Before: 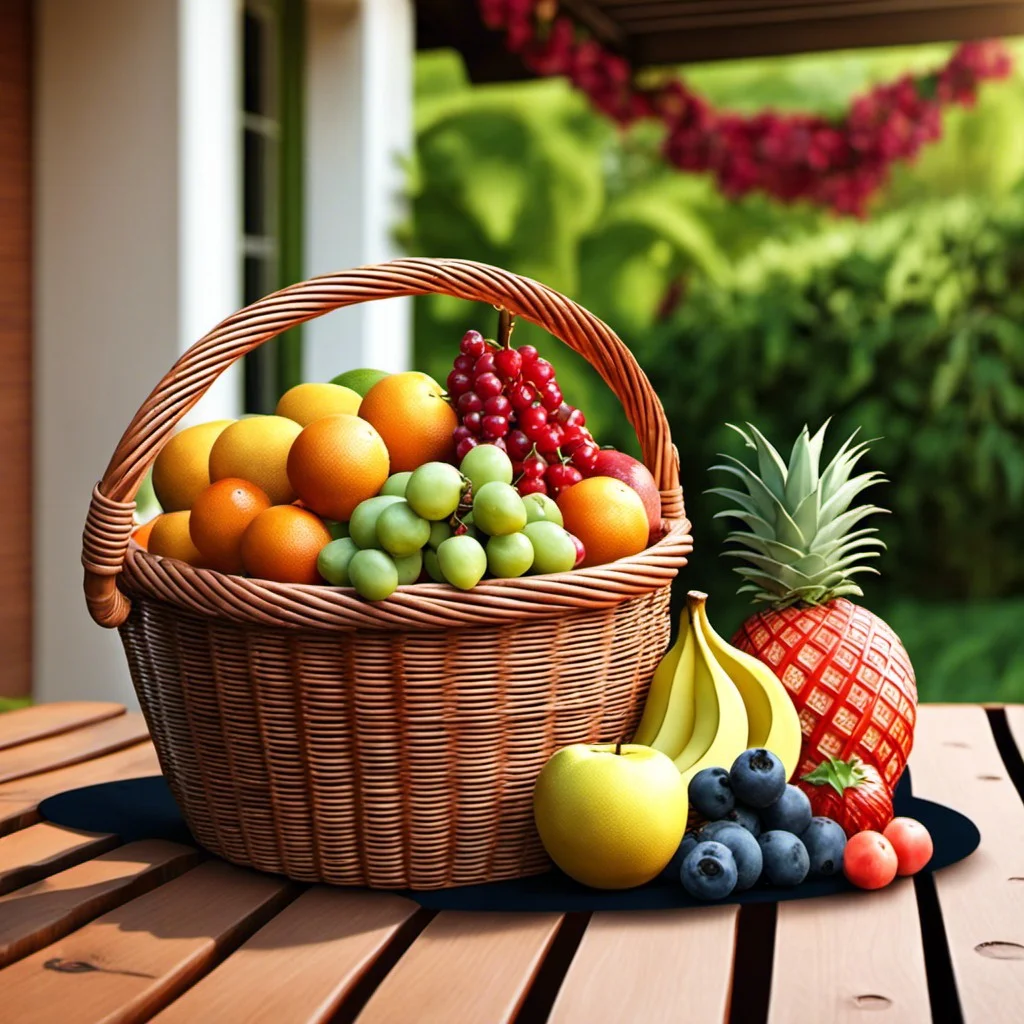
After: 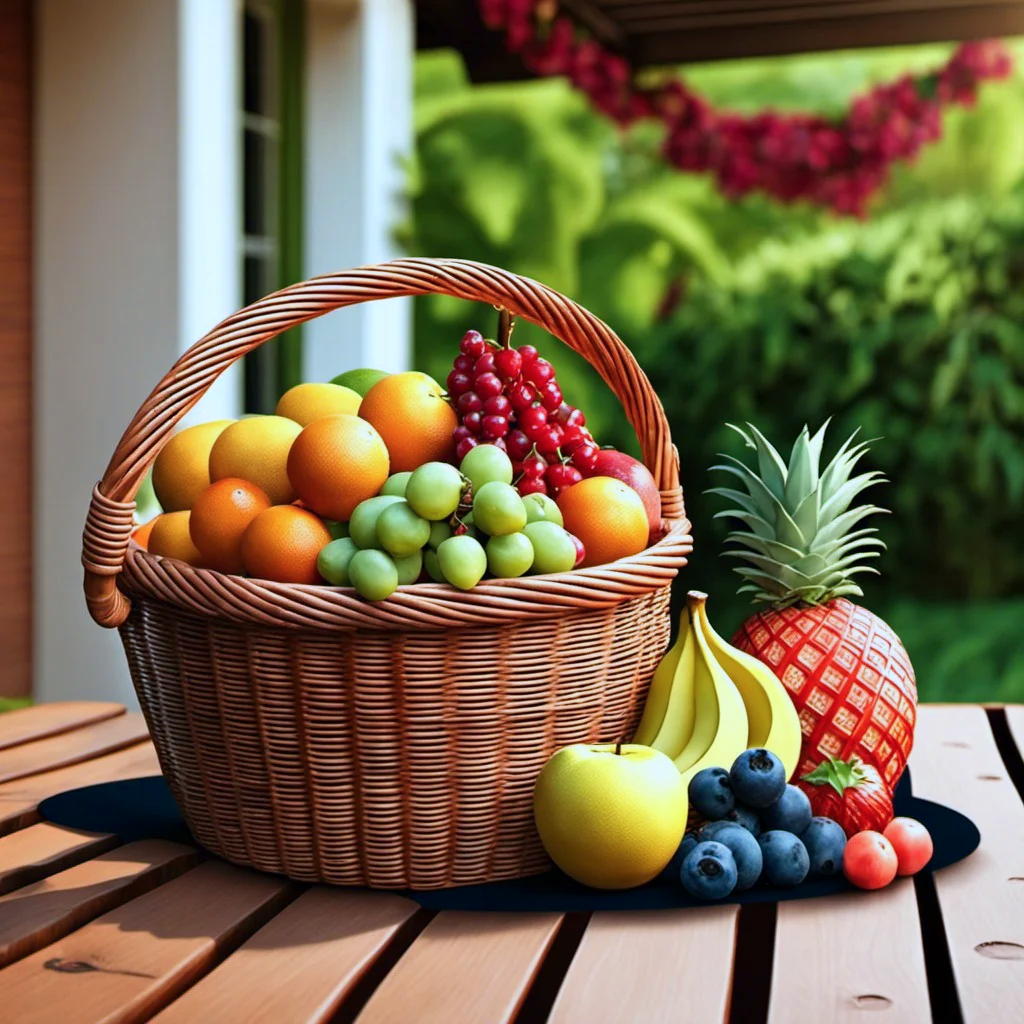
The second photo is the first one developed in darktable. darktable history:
color calibration: output R [0.999, 0.026, -0.11, 0], output G [-0.019, 1.037, -0.099, 0], output B [0.022, -0.023, 0.902, 0], x 0.37, y 0.377, temperature 4293.21 K
